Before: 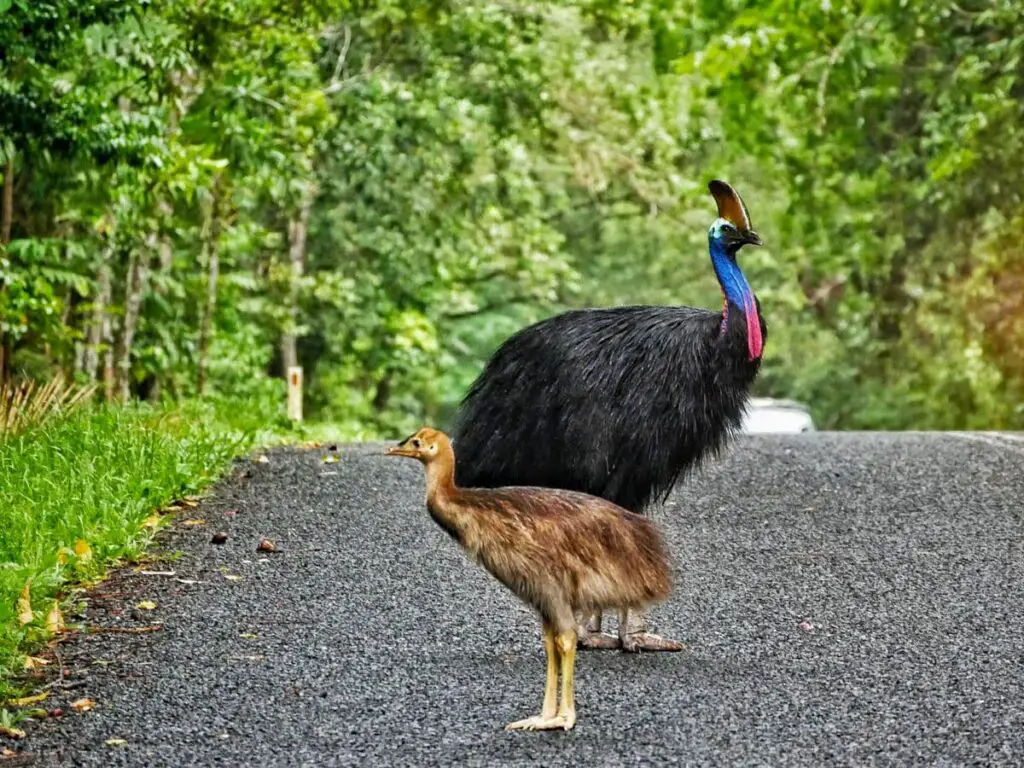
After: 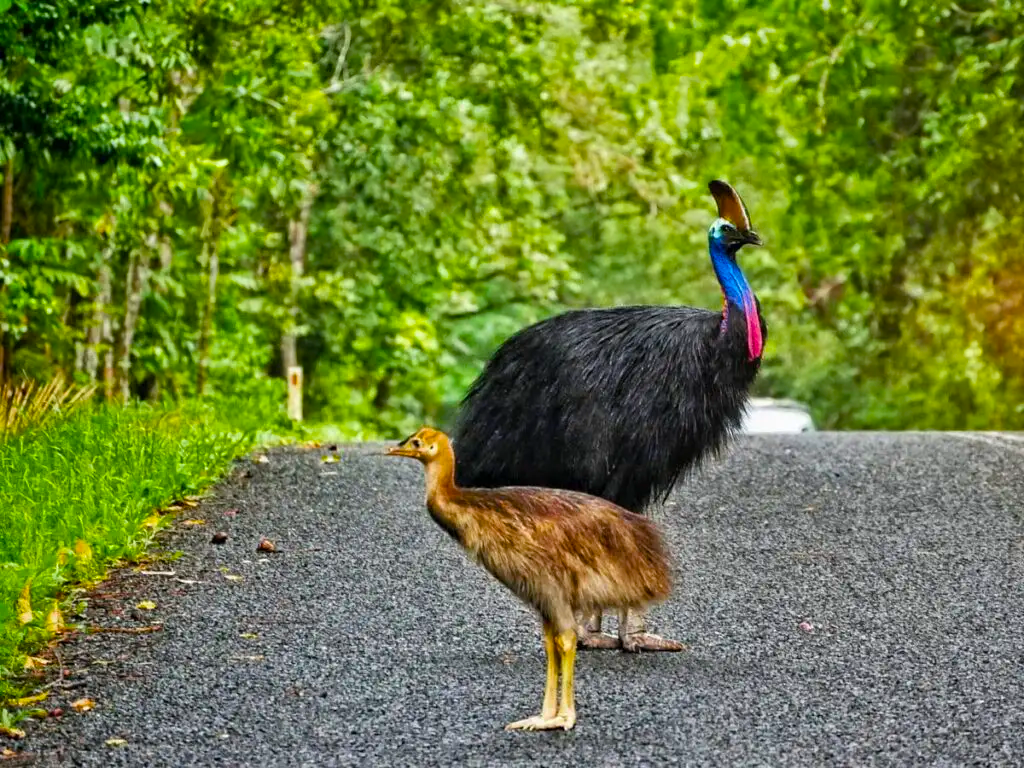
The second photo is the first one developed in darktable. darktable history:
color balance rgb: perceptual saturation grading › global saturation 30.919%, global vibrance 19.777%
